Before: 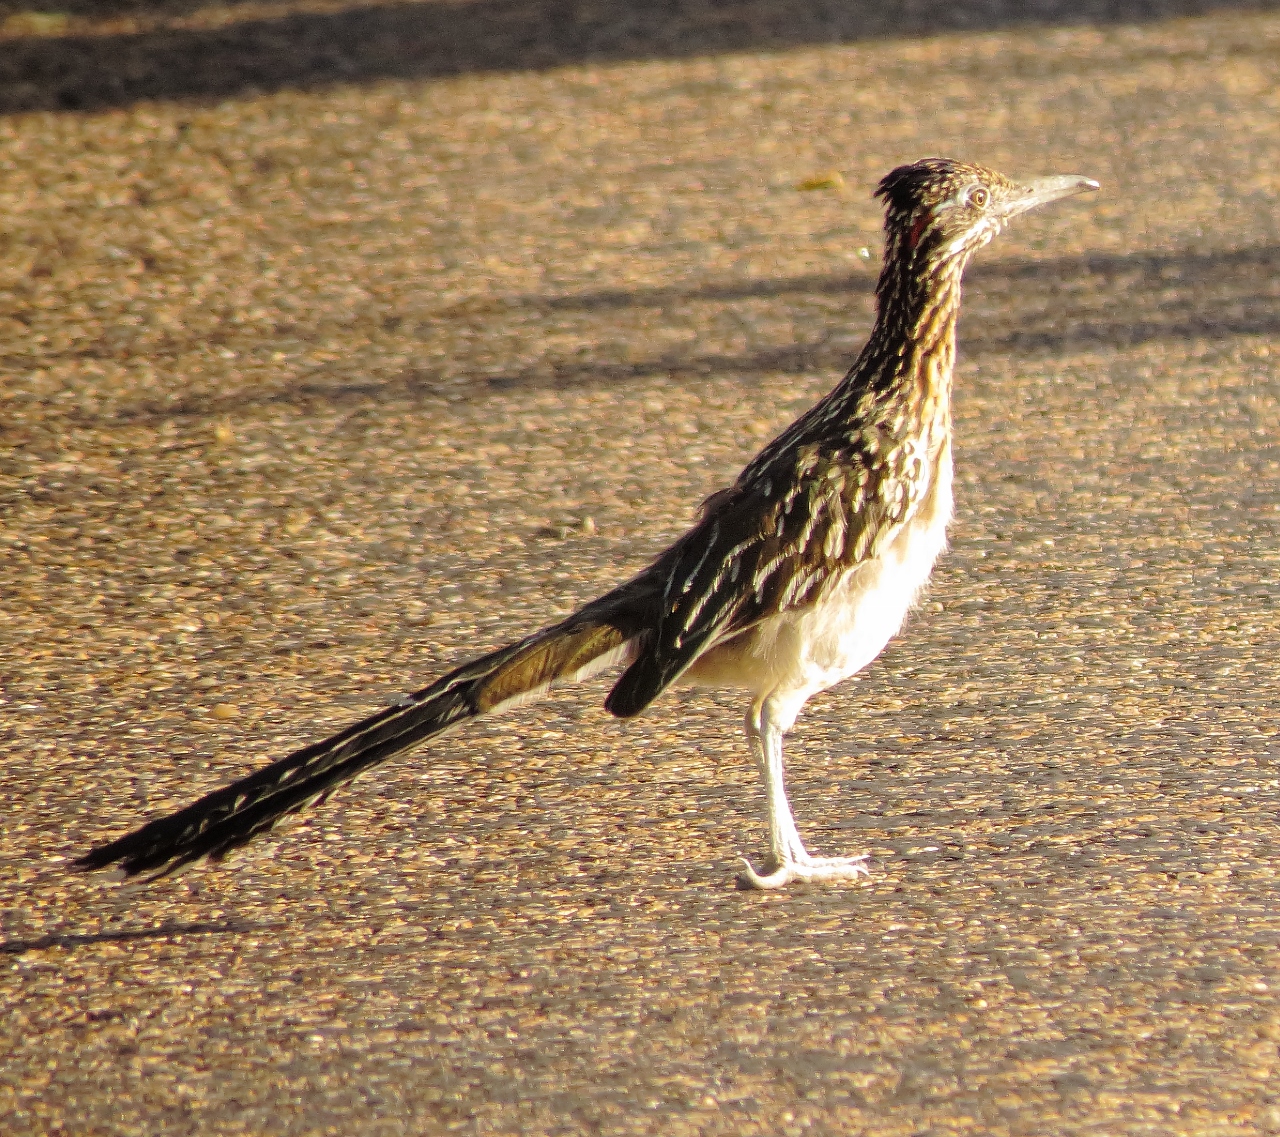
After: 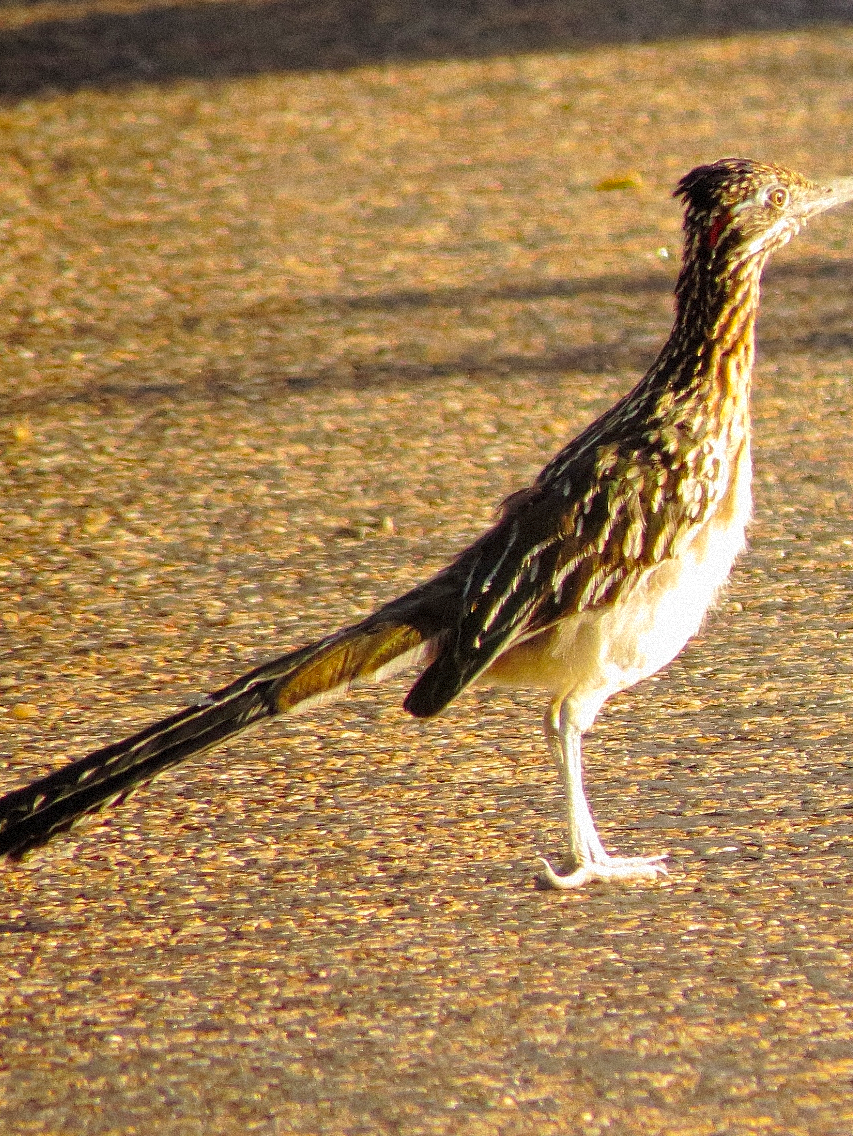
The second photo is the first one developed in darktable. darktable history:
grain: strength 35%, mid-tones bias 0%
crop and rotate: left 15.754%, right 17.579%
color zones: curves: ch0 [(0, 0.613) (0.01, 0.613) (0.245, 0.448) (0.498, 0.529) (0.642, 0.665) (0.879, 0.777) (0.99, 0.613)]; ch1 [(0, 0) (0.143, 0) (0.286, 0) (0.429, 0) (0.571, 0) (0.714, 0) (0.857, 0)], mix -138.01%
